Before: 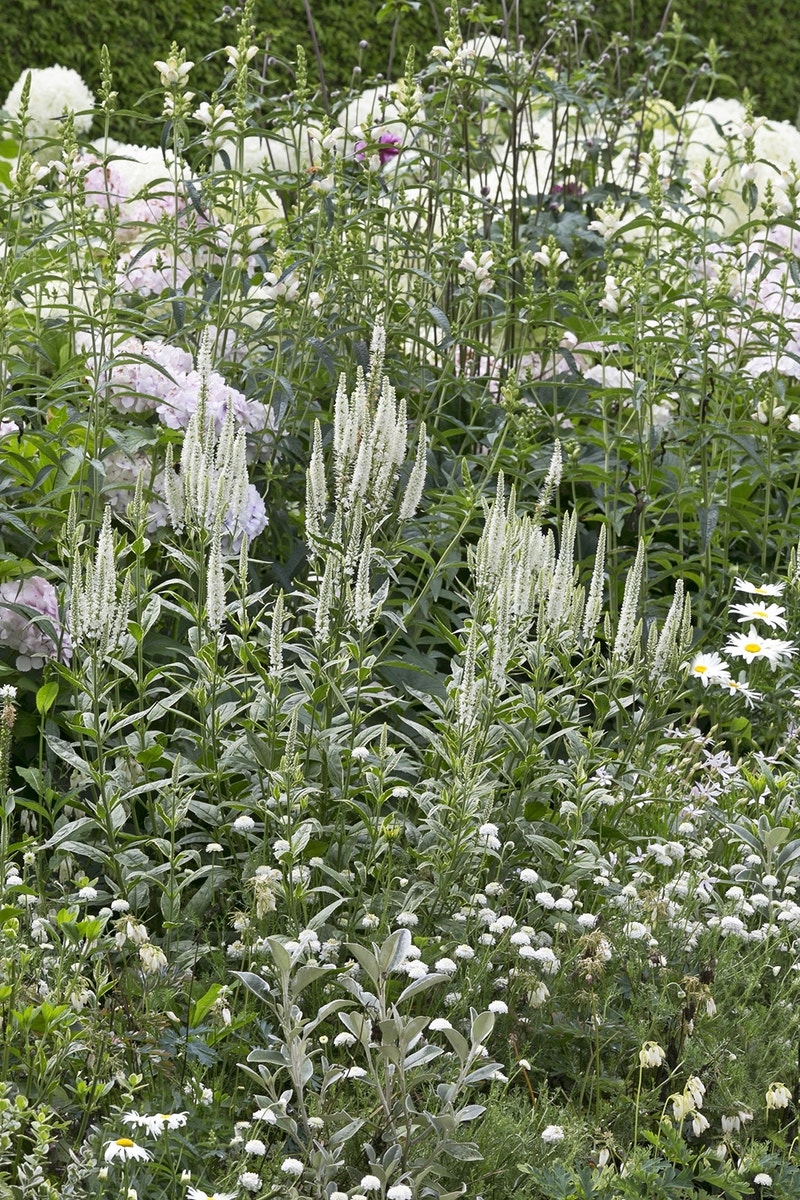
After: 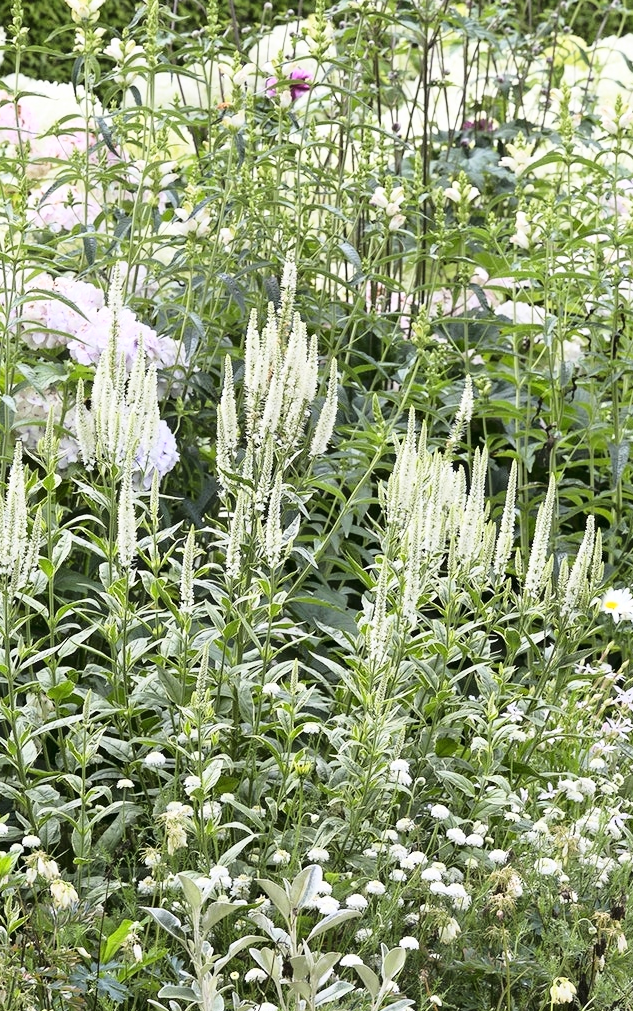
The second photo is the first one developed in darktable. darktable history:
base curve: curves: ch0 [(0, 0) (0.028, 0.03) (0.121, 0.232) (0.46, 0.748) (0.859, 0.968) (1, 1)]
crop: left 11.225%, top 5.381%, right 9.565%, bottom 10.314%
